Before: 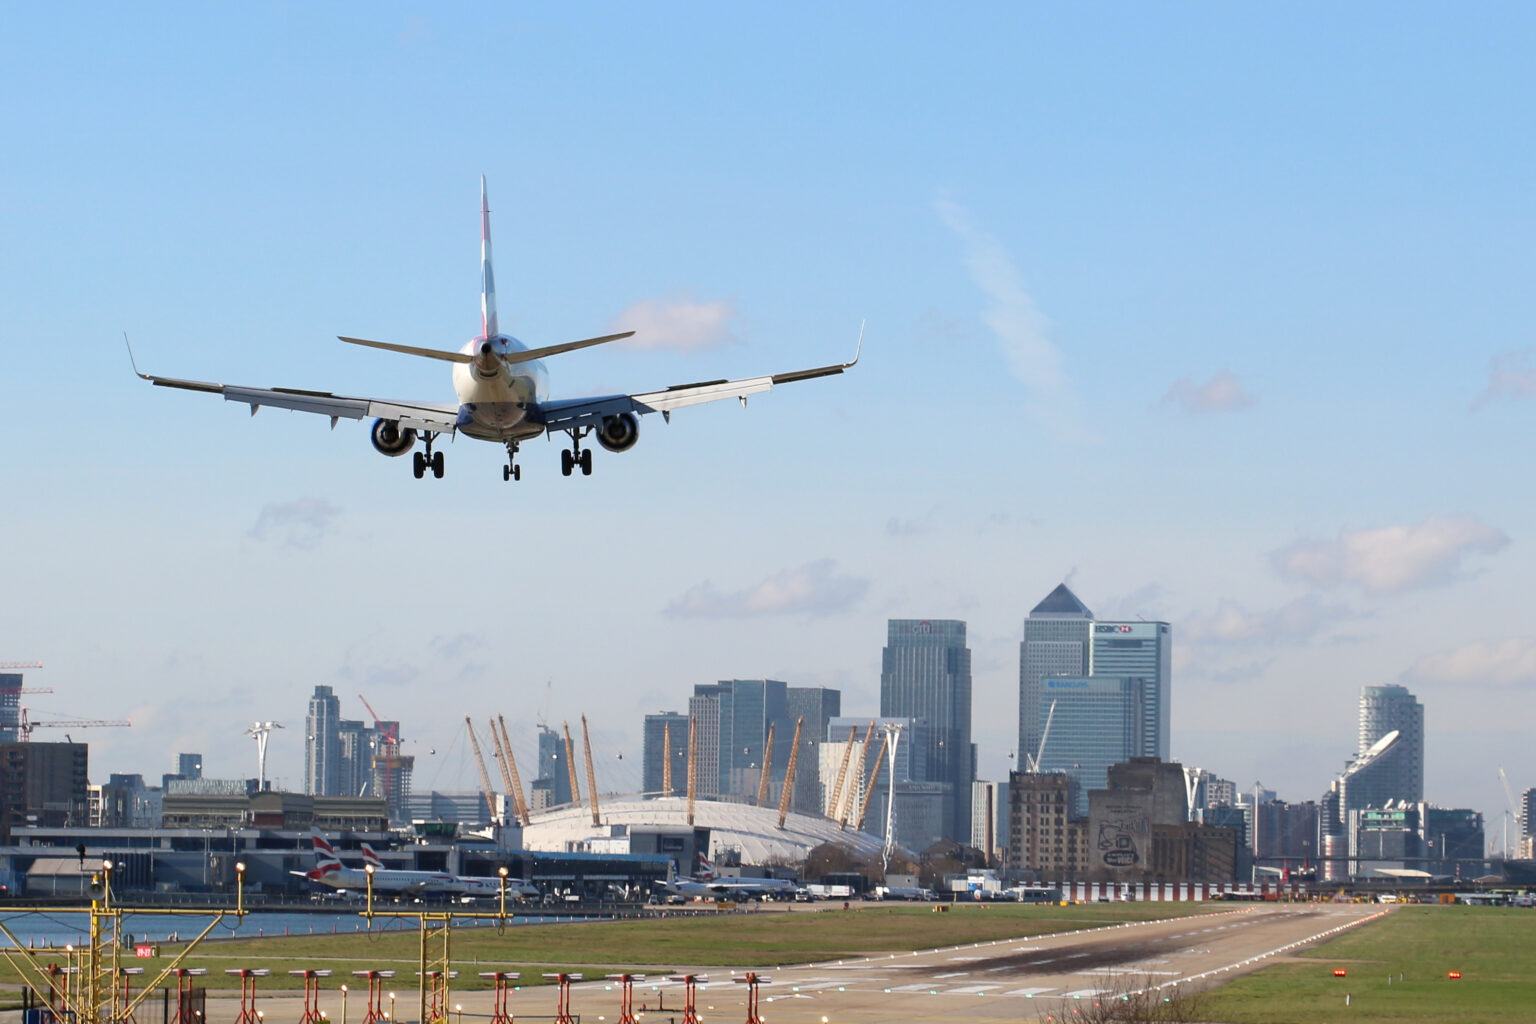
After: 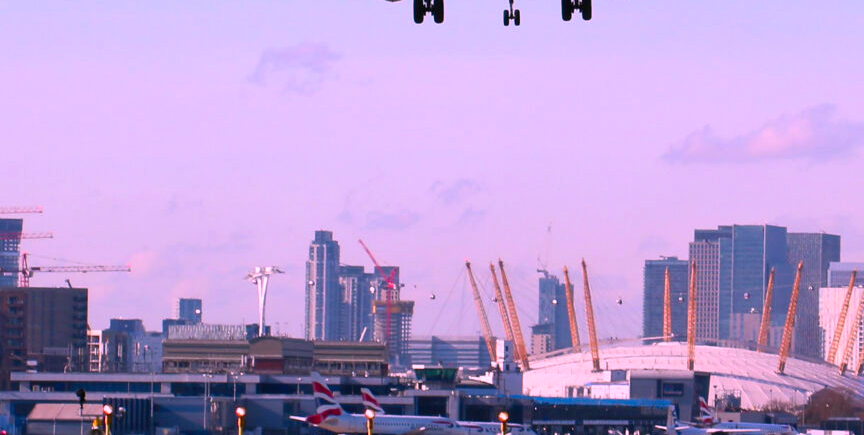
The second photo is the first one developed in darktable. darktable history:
local contrast: mode bilateral grid, contrast 20, coarseness 49, detail 120%, midtone range 0.2
crop: top 44.477%, right 43.742%, bottom 12.77%
color correction: highlights a* 19.09, highlights b* -11.5, saturation 1.68
